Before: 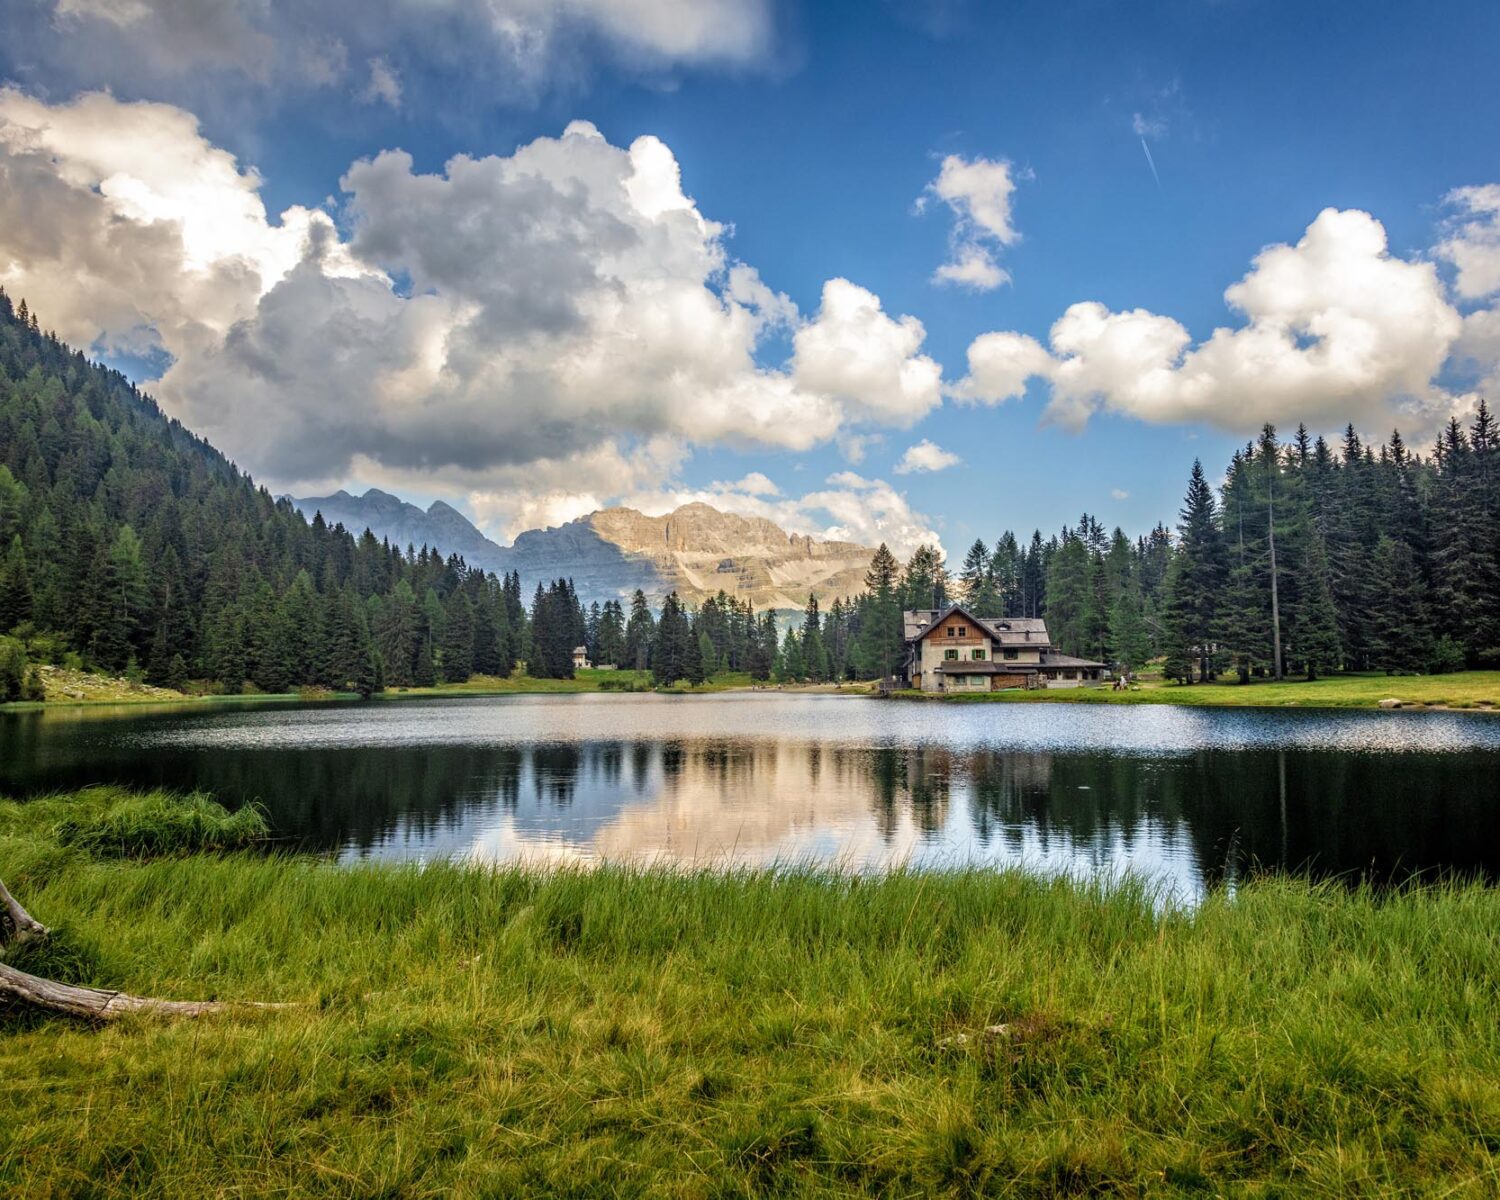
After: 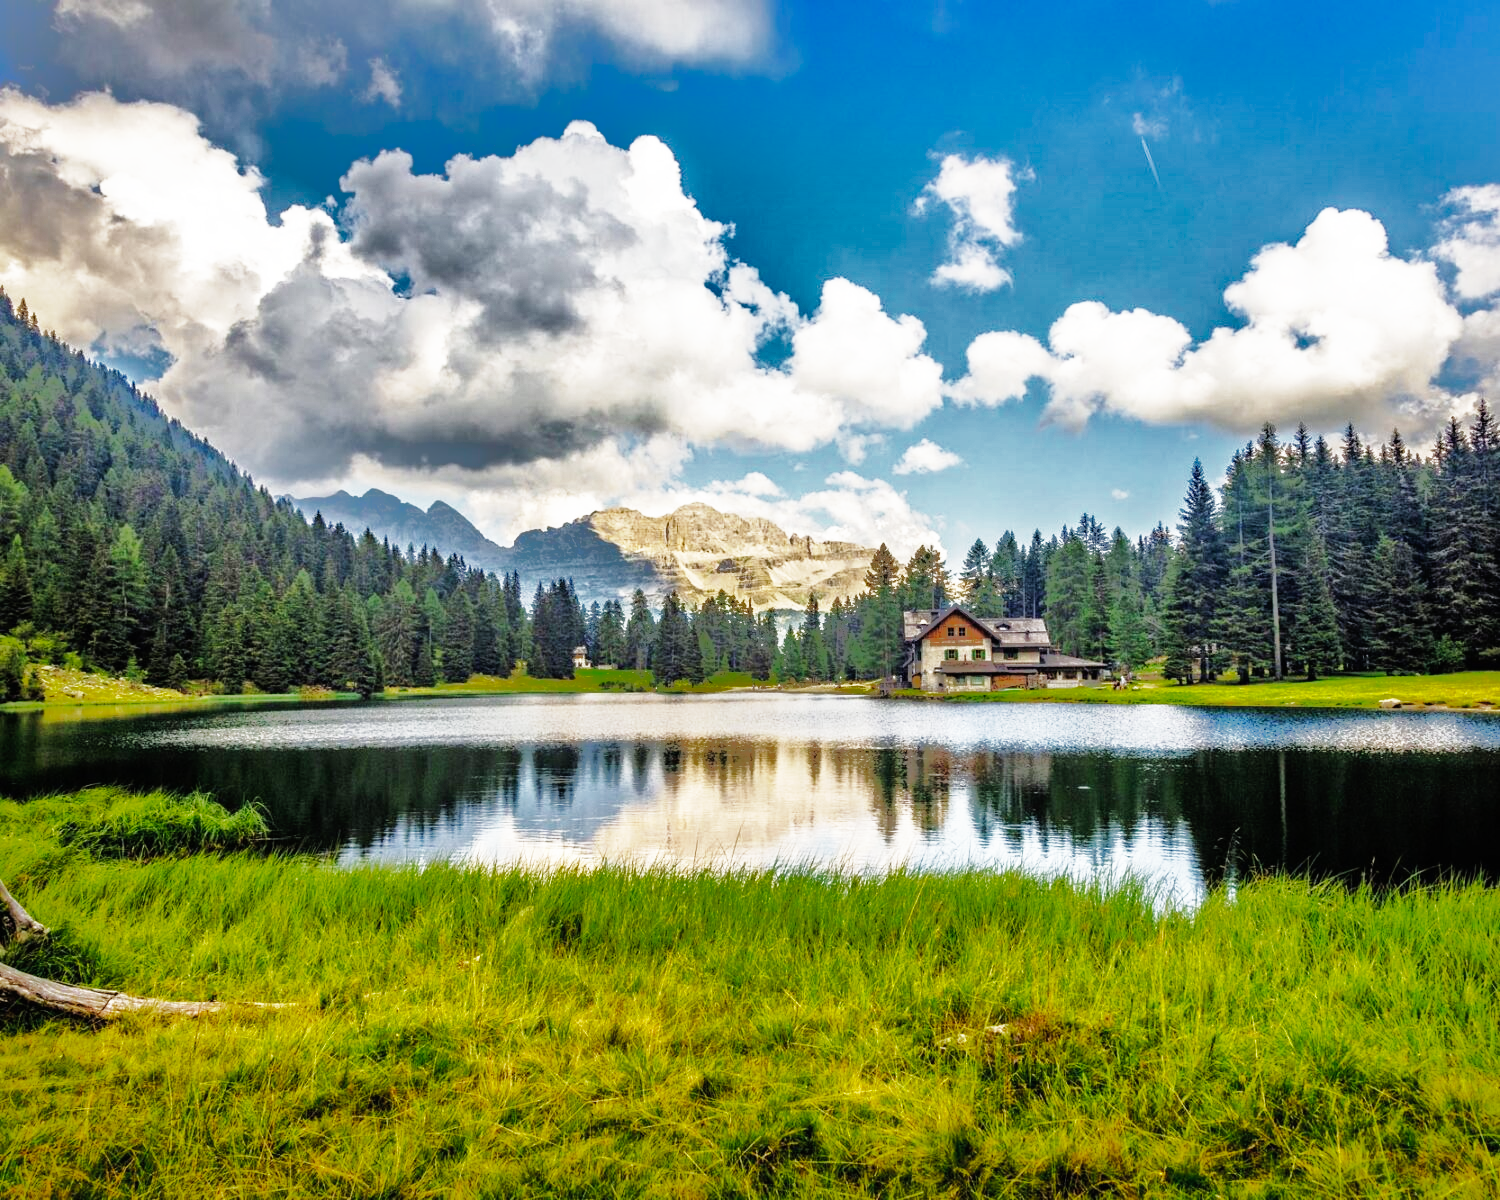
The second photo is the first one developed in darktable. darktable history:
base curve: curves: ch0 [(0, 0) (0.007, 0.004) (0.027, 0.03) (0.046, 0.07) (0.207, 0.54) (0.442, 0.872) (0.673, 0.972) (1, 1)], preserve colors none
shadows and highlights: shadows 39.11, highlights -75.93
